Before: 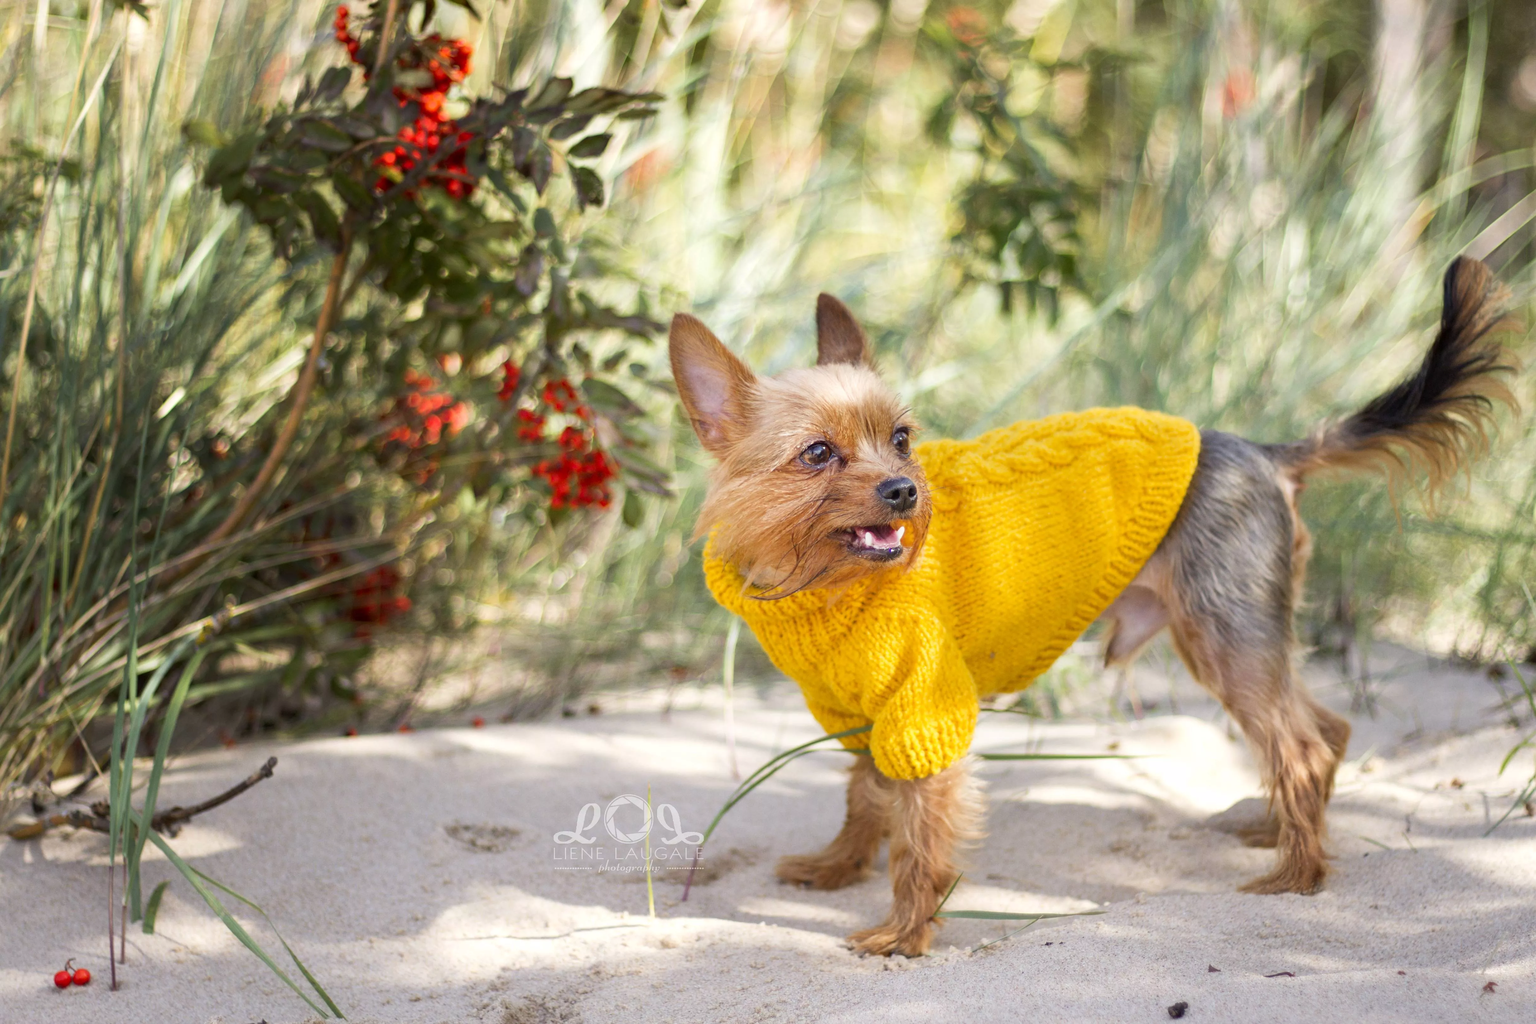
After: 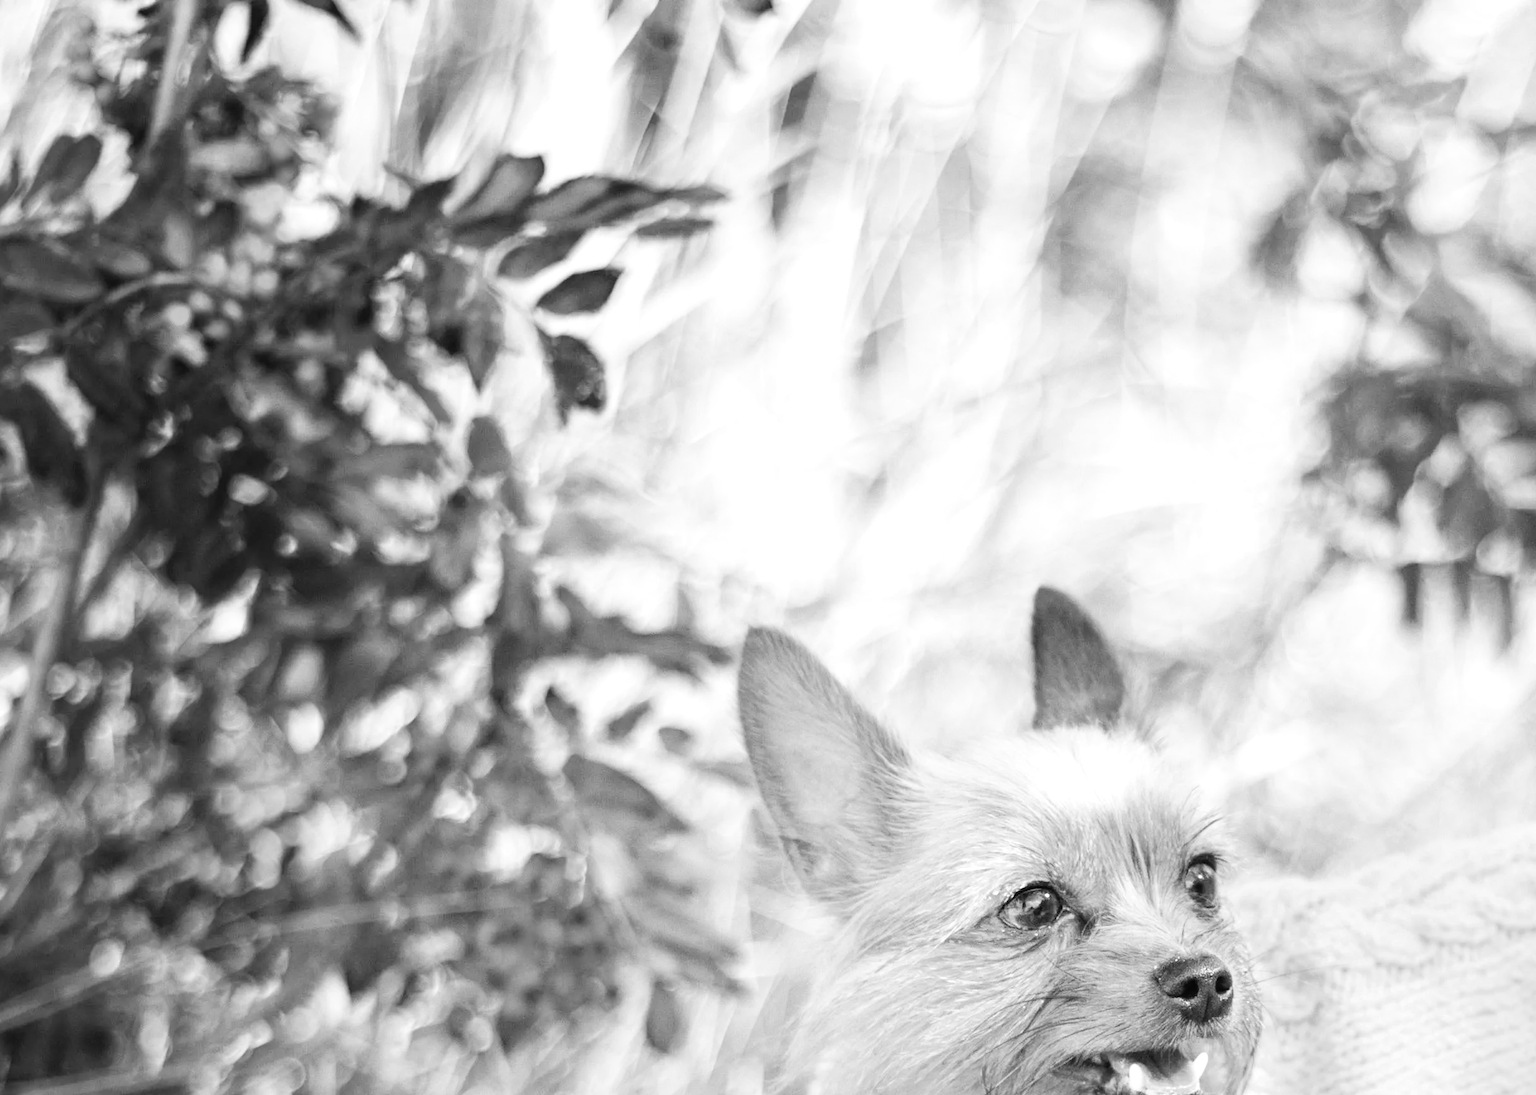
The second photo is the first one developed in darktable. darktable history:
monochrome: on, module defaults
white balance: red 1.467, blue 0.684
base curve: curves: ch0 [(0, 0) (0.032, 0.025) (0.121, 0.166) (0.206, 0.329) (0.605, 0.79) (1, 1)], preserve colors none
contrast brightness saturation: saturation -1
crop: left 19.556%, right 30.401%, bottom 46.458%
